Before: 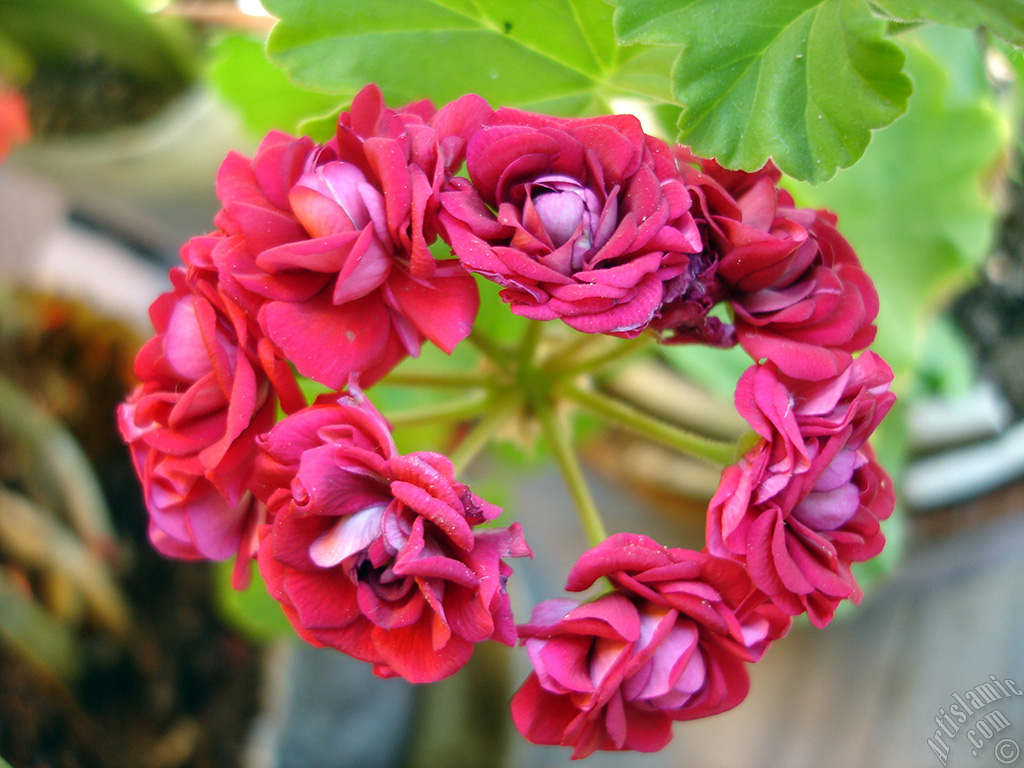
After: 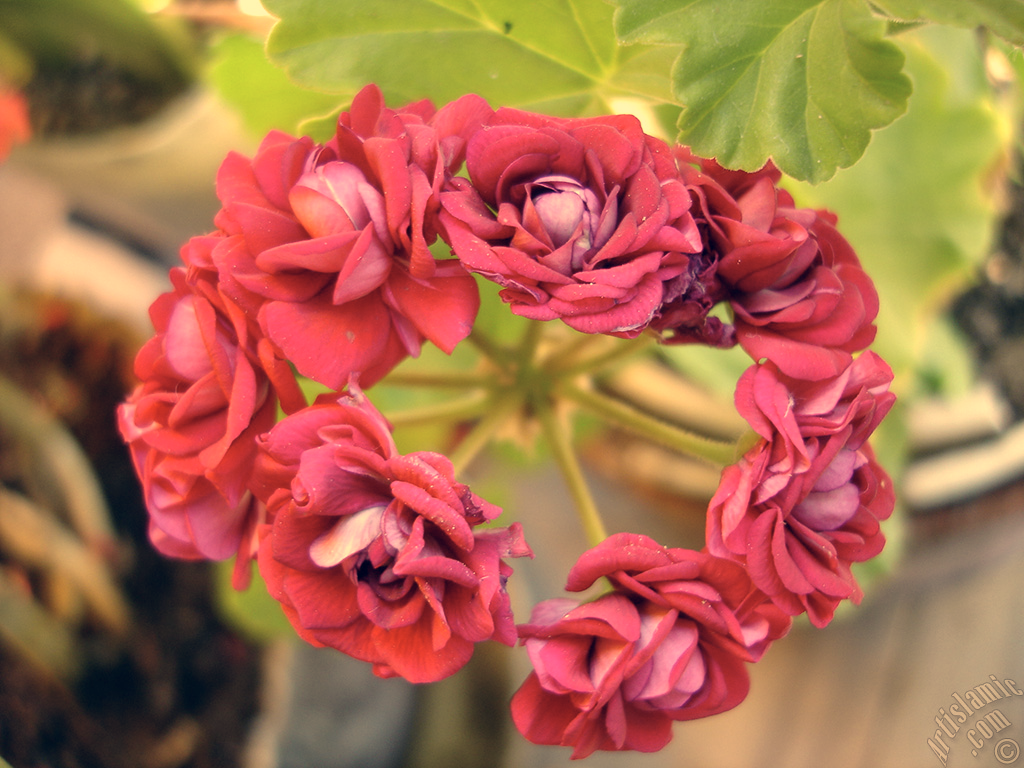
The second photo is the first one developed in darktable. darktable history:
color correction: highlights a* 19.59, highlights b* 27.49, shadows a* 3.46, shadows b* -17.28, saturation 0.73
white balance: red 1.08, blue 0.791
